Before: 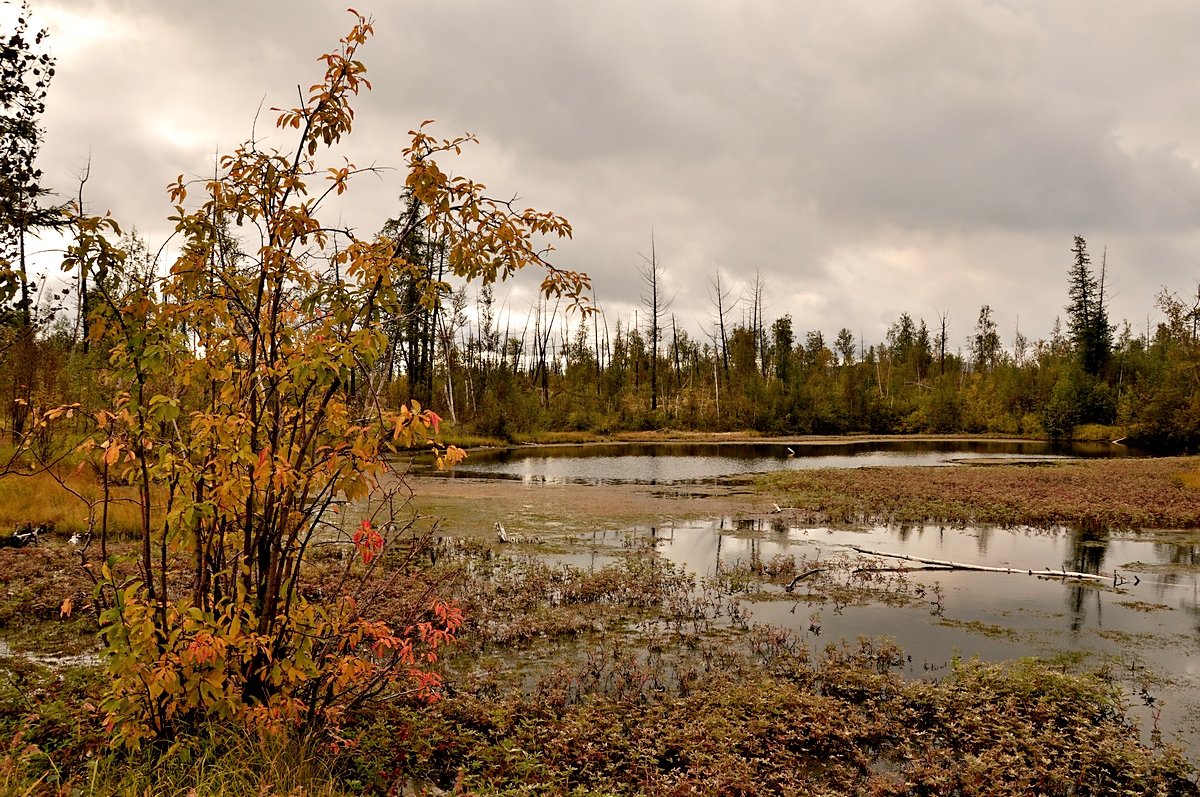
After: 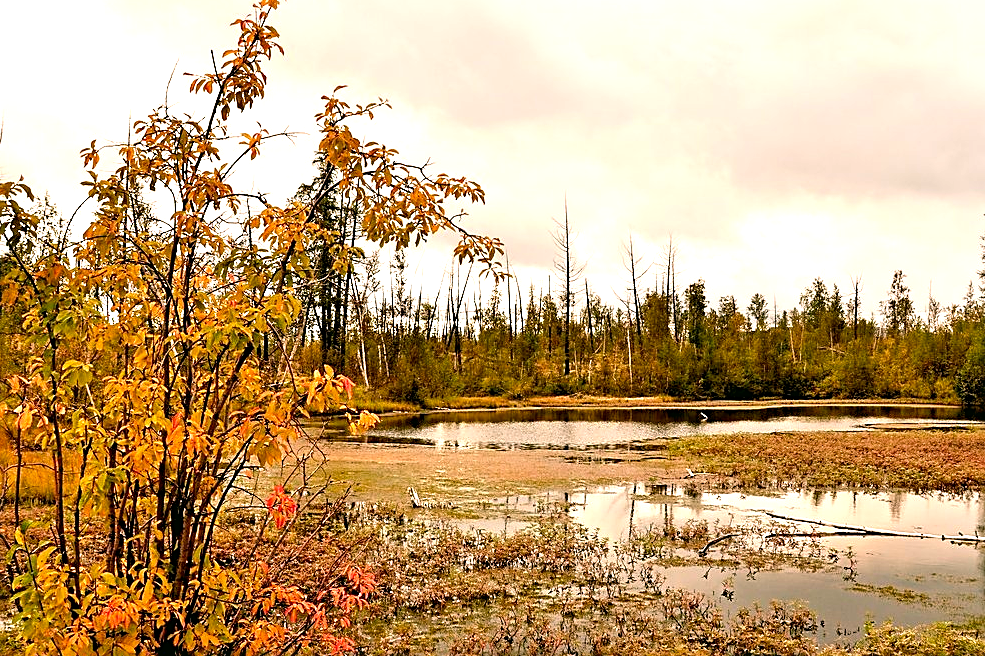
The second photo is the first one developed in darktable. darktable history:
crop and rotate: left 7.326%, top 4.489%, right 10.513%, bottom 13.129%
exposure: exposure 0.95 EV, compensate highlight preservation false
sharpen: on, module defaults
color correction: highlights a* 4.28, highlights b* 4.98, shadows a* -7.56, shadows b* 5.06
